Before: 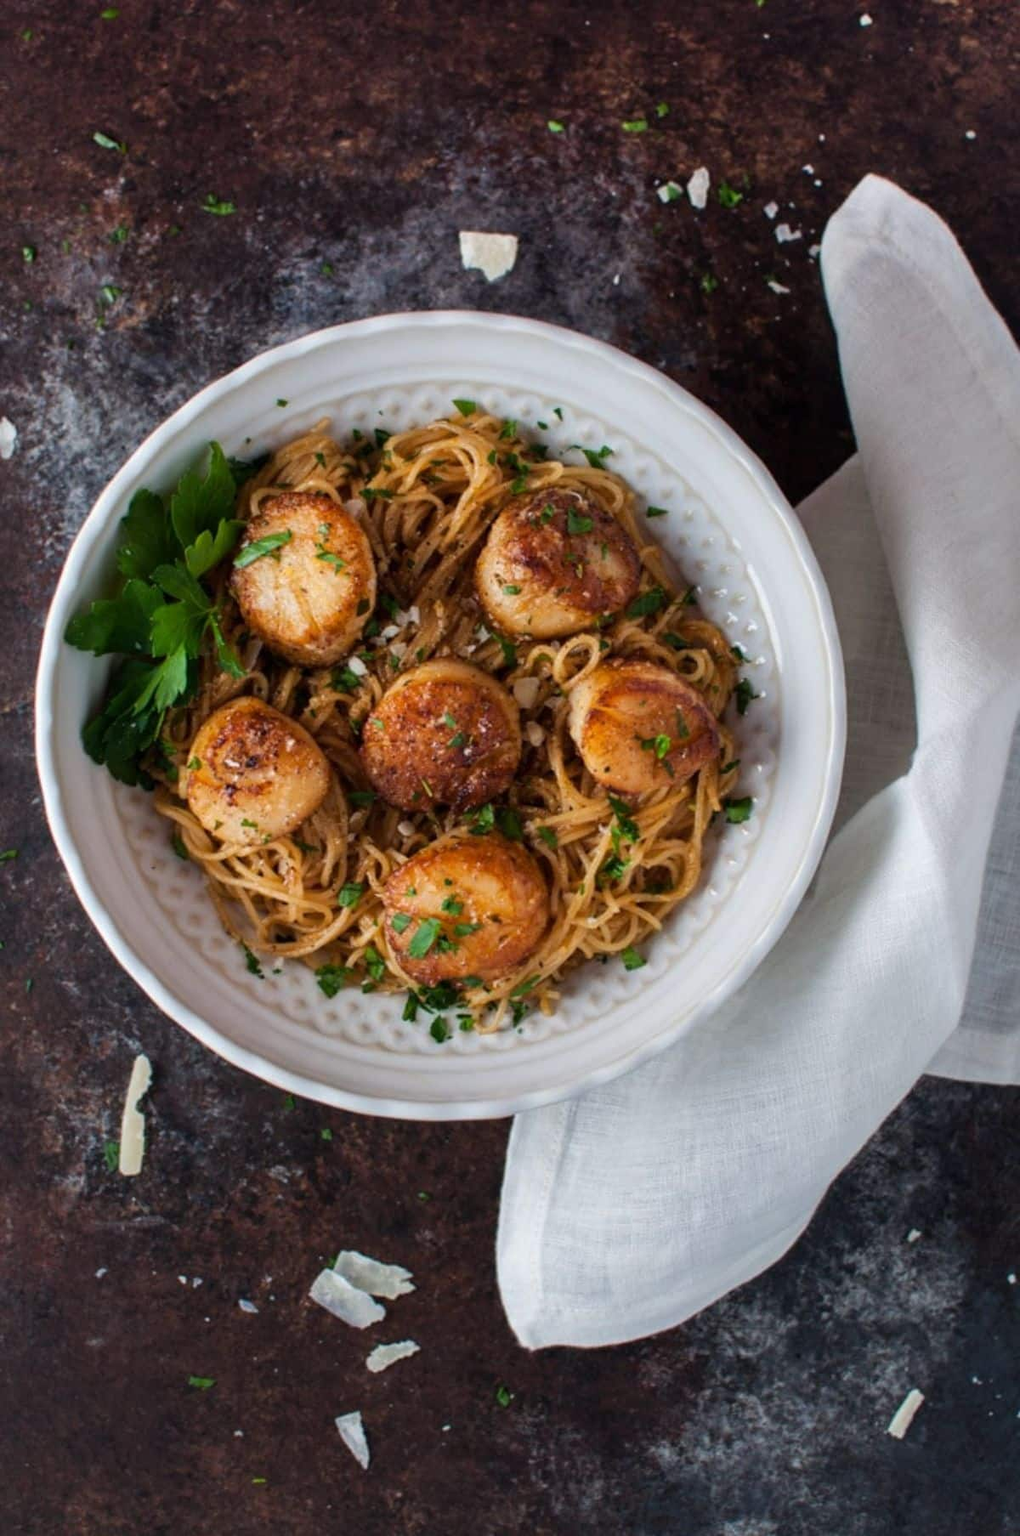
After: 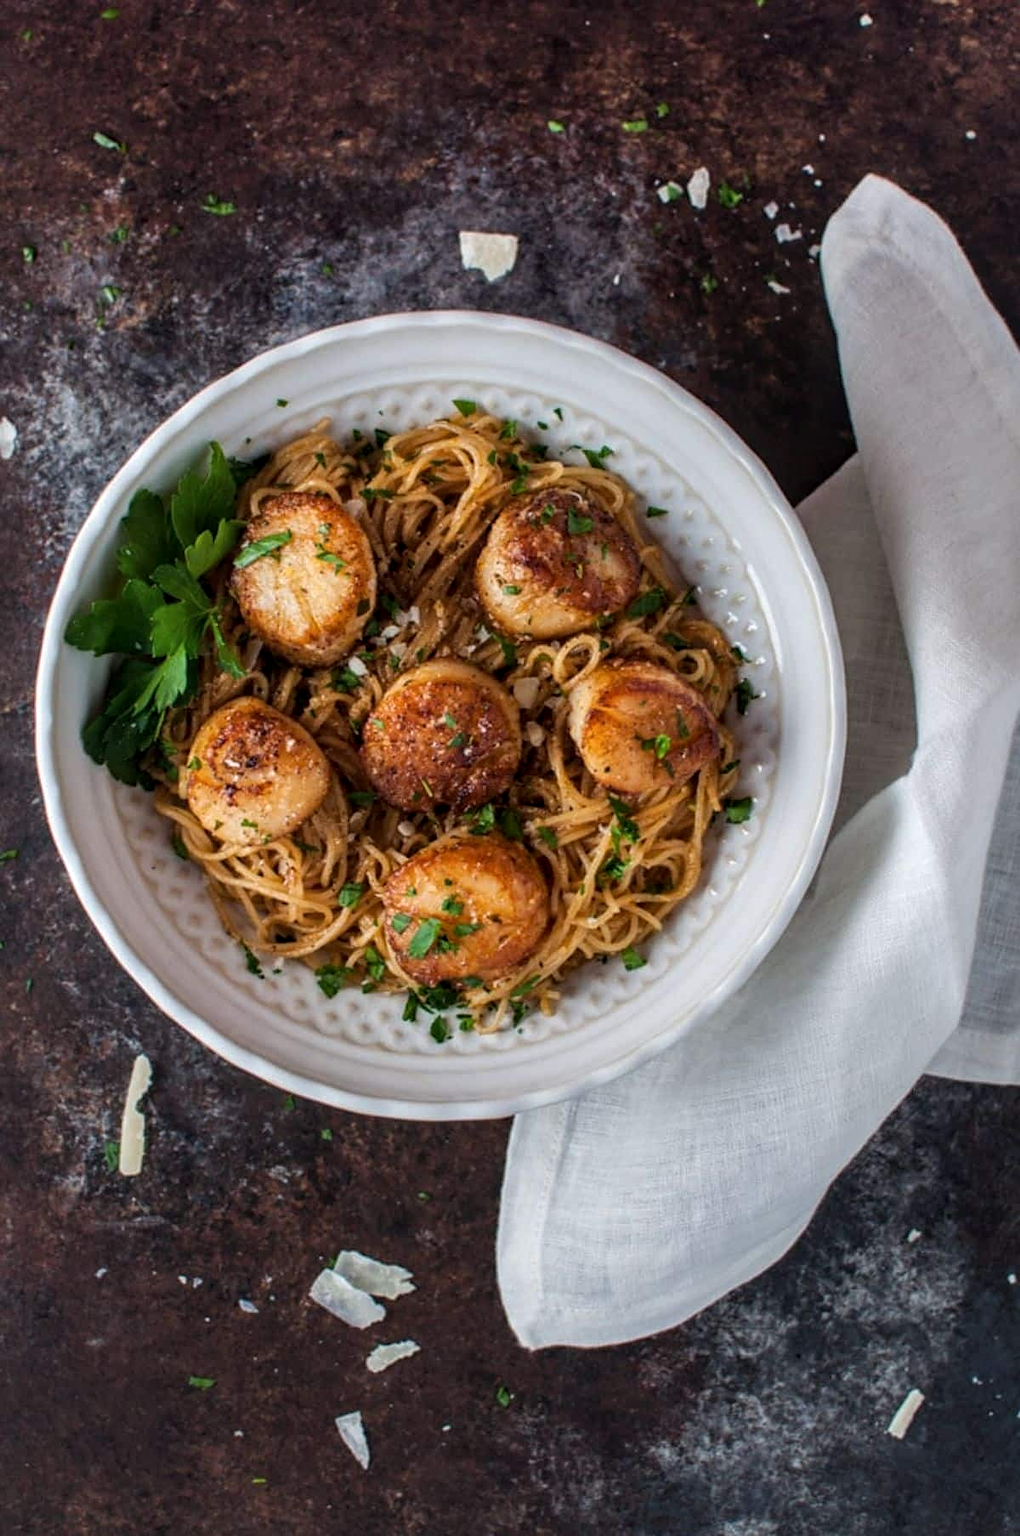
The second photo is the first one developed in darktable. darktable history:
local contrast: on, module defaults
sharpen: amount 0.2
